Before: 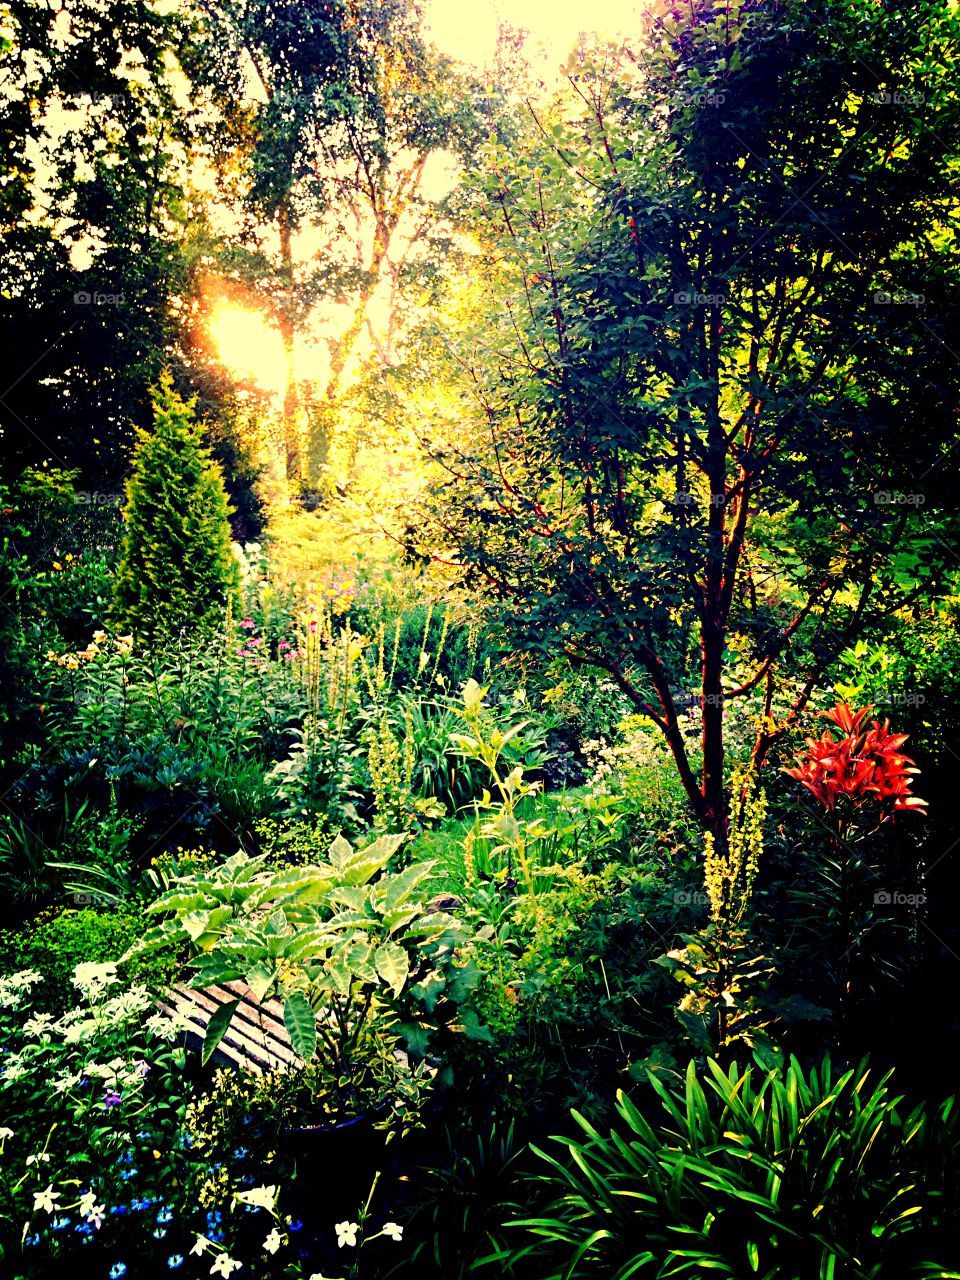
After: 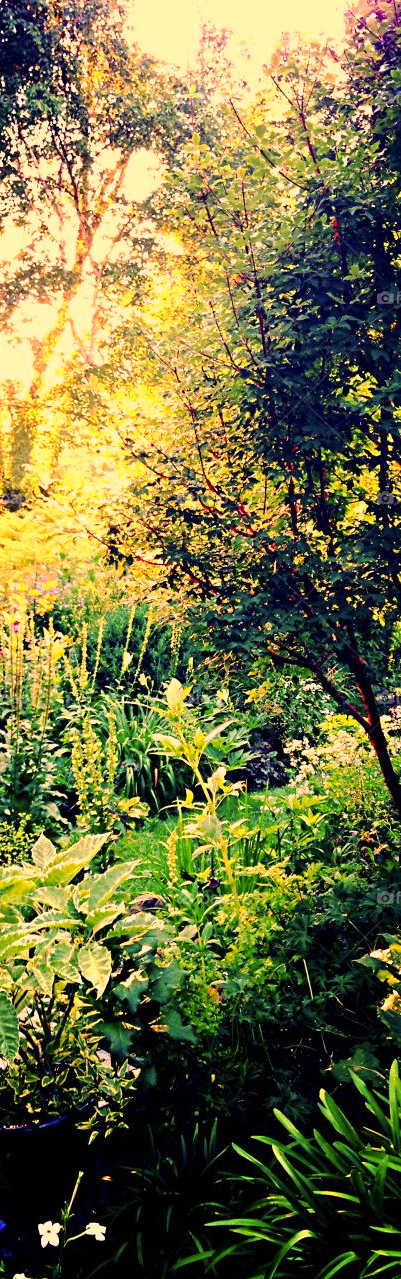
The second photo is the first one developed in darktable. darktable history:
crop: left 31.035%, right 27.122%
color correction: highlights a* 14.66, highlights b* 4.67
